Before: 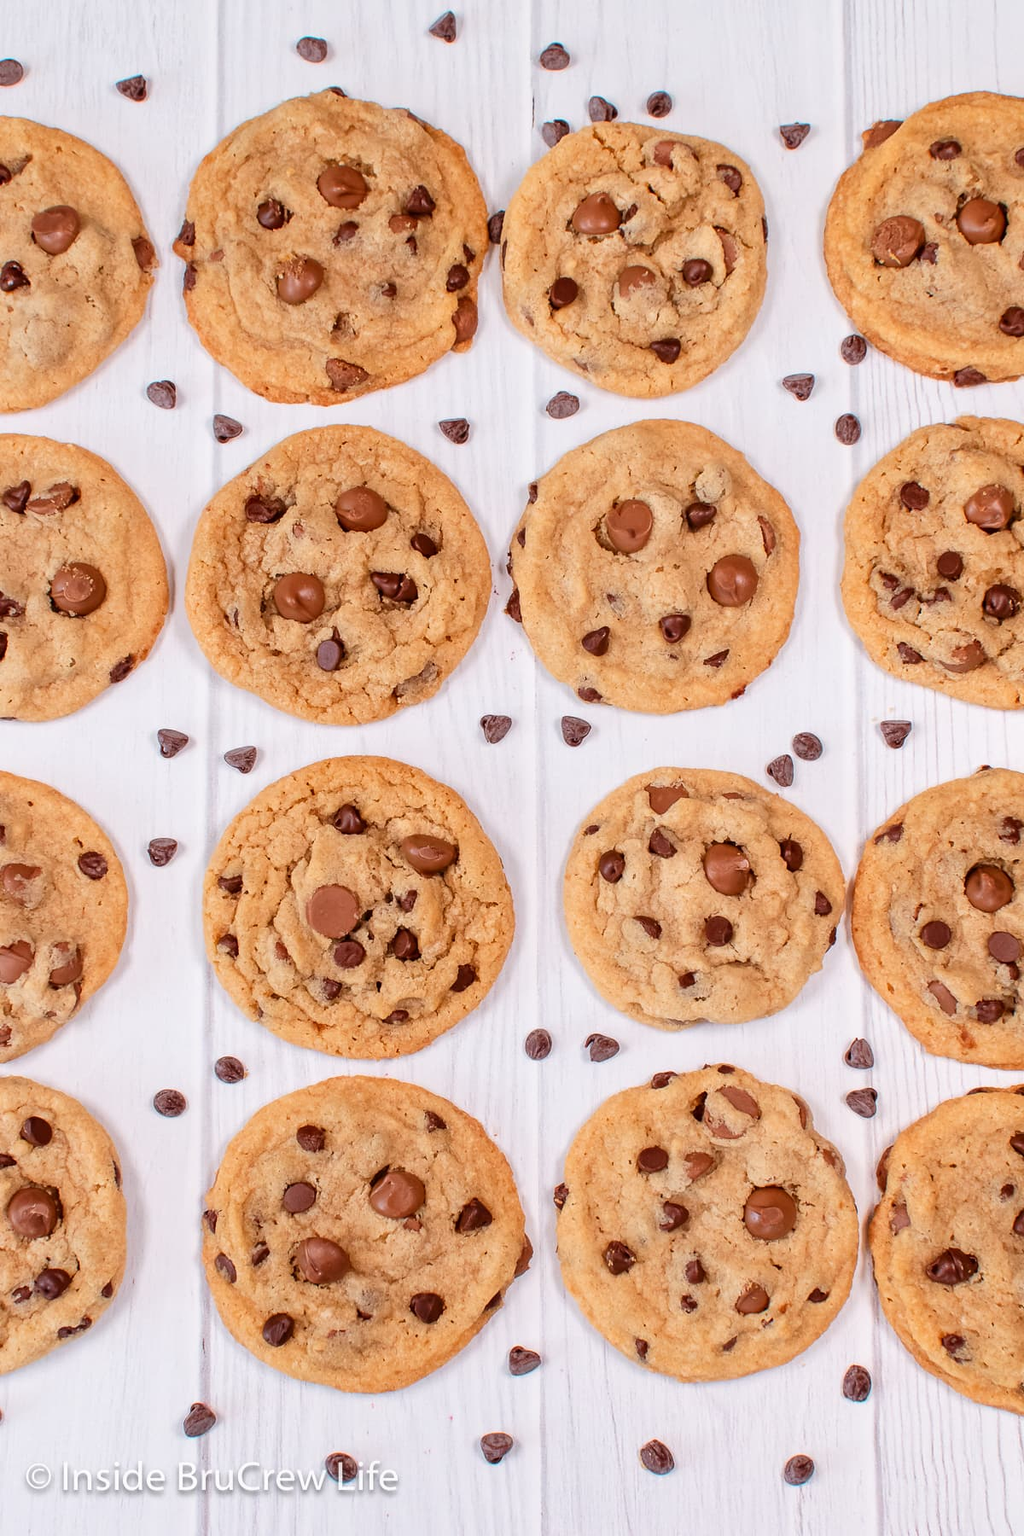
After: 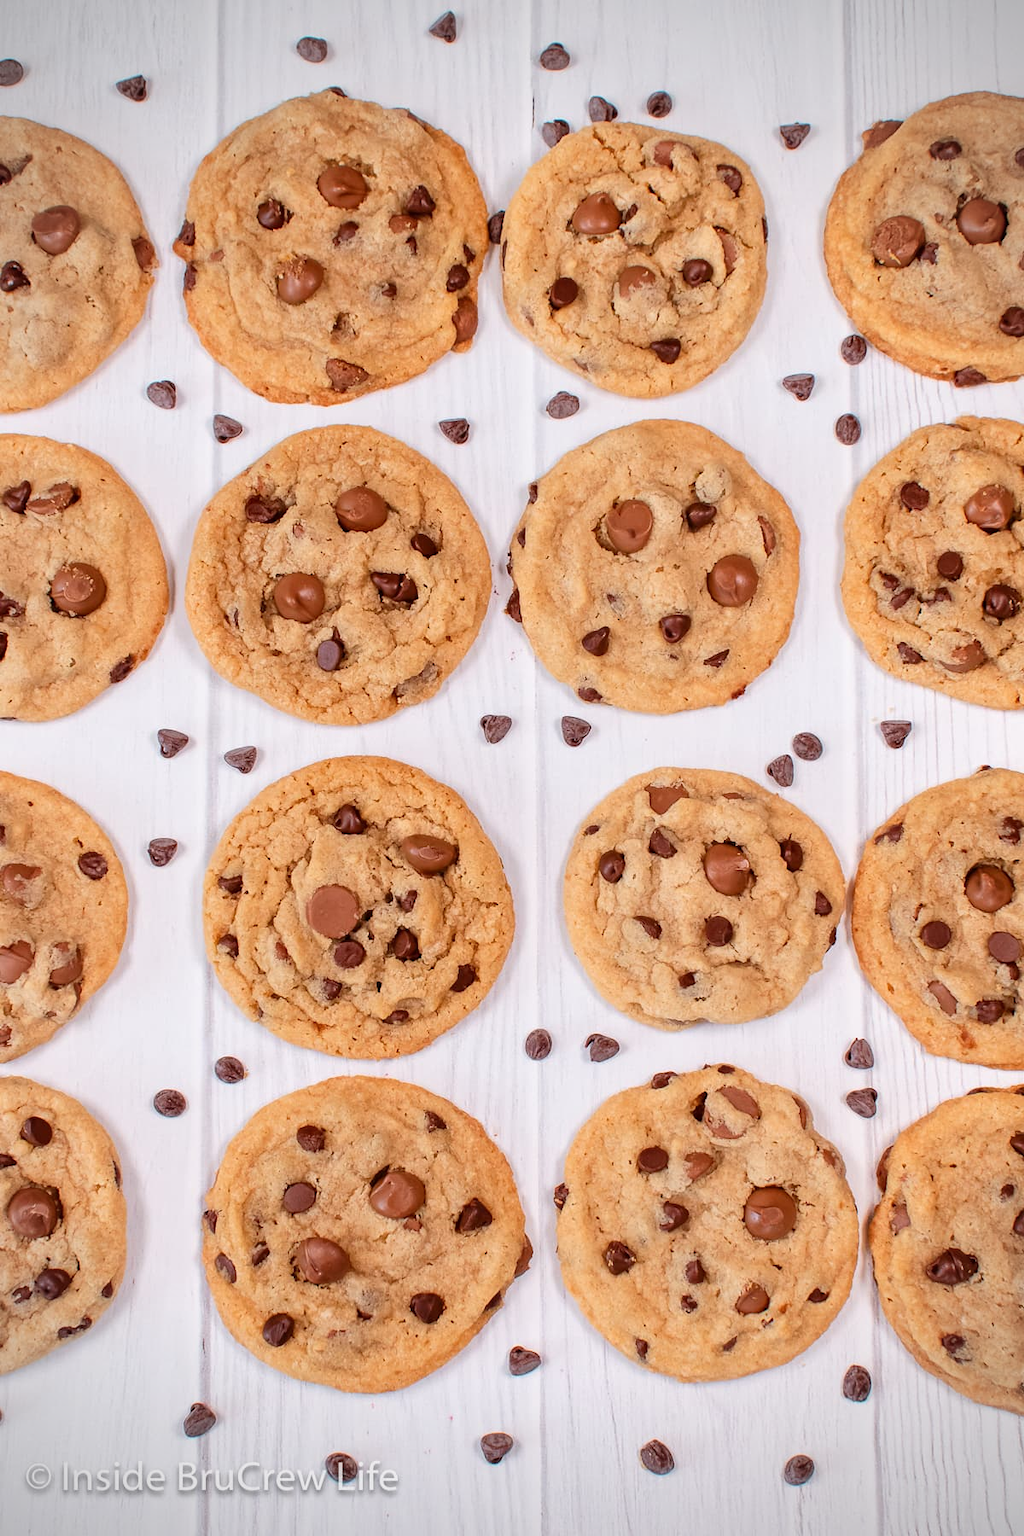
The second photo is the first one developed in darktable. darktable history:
vignetting: brightness -0.53, saturation -0.52
exposure: compensate highlight preservation false
